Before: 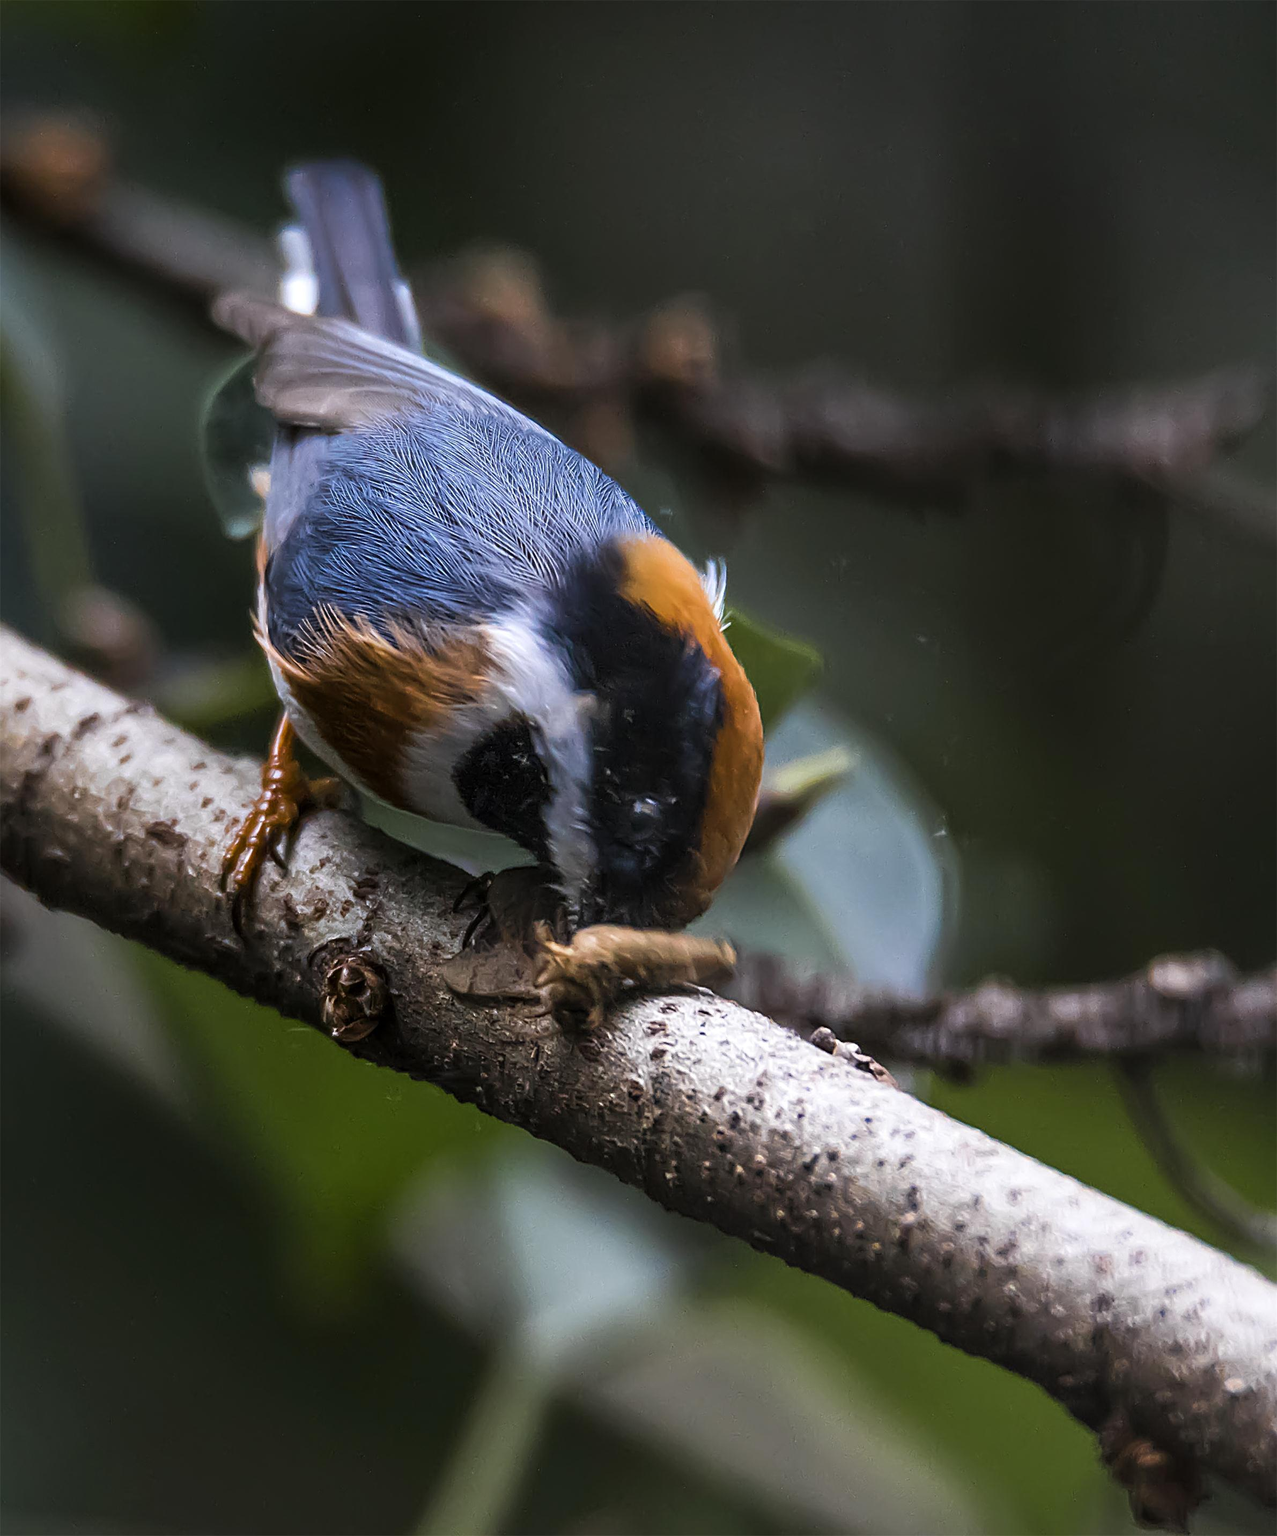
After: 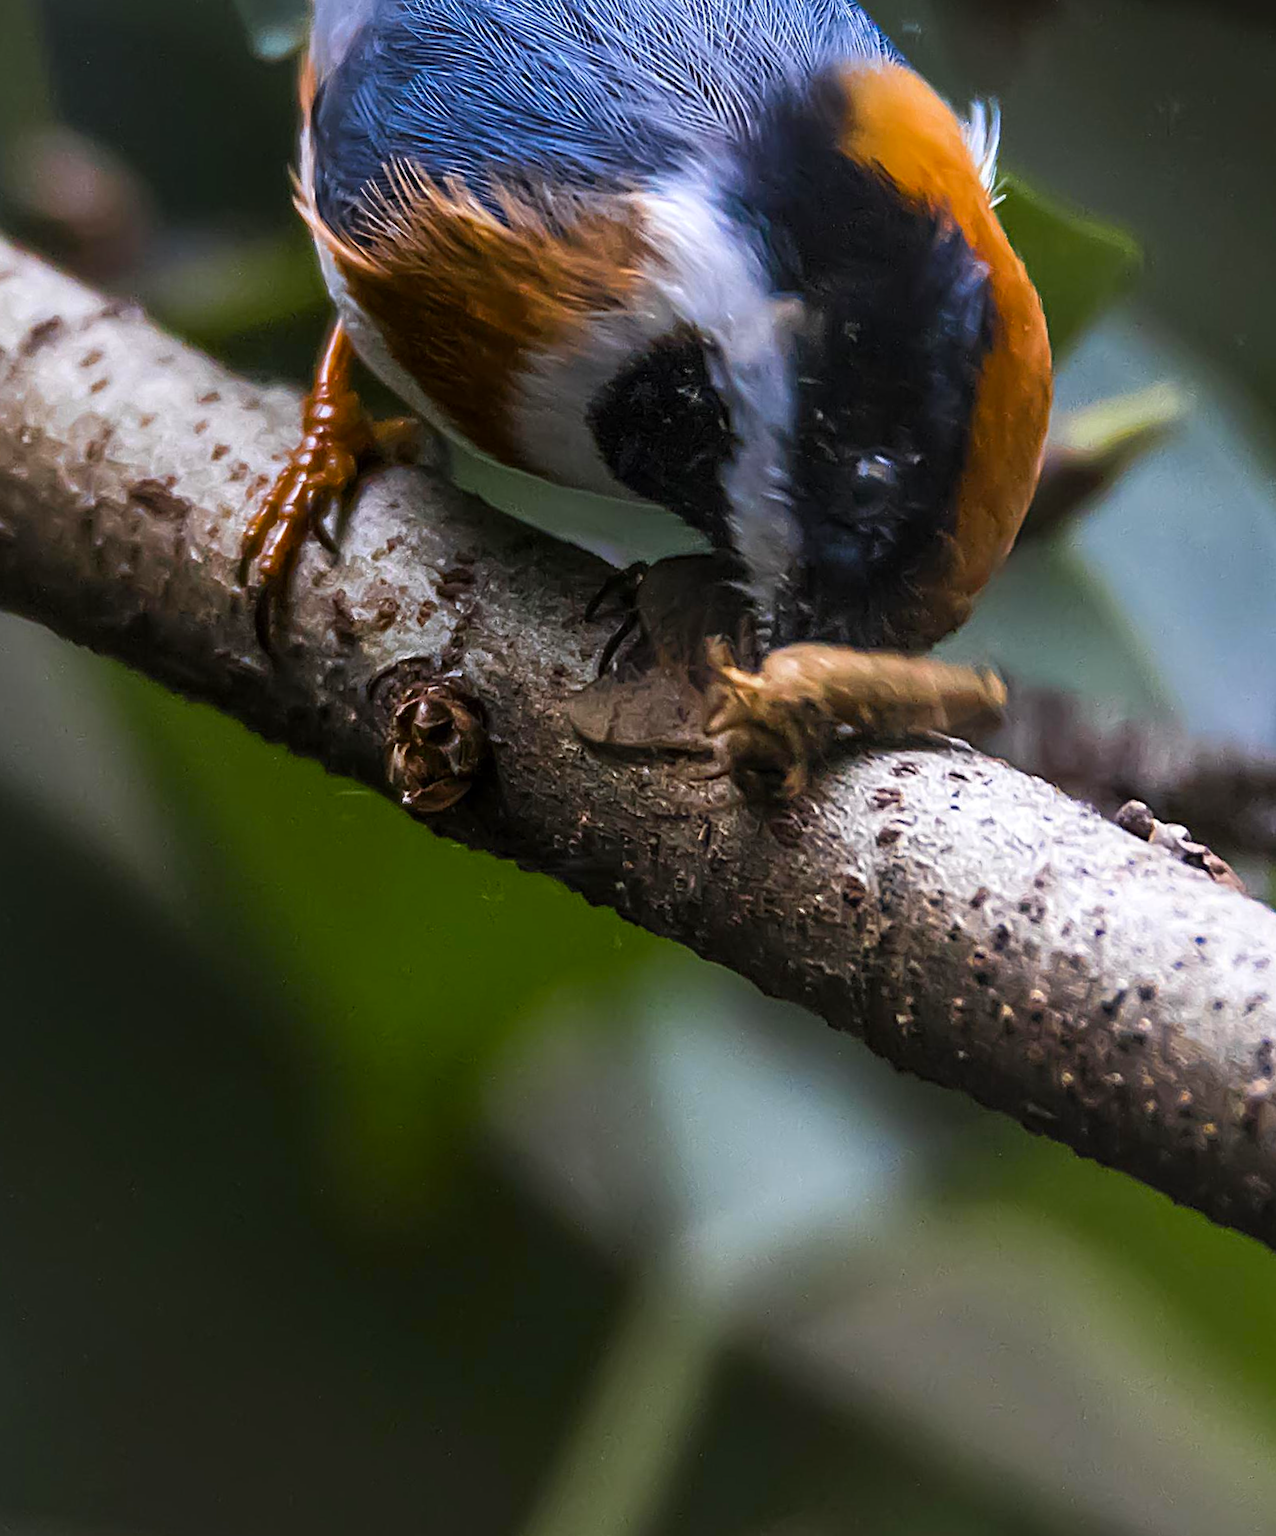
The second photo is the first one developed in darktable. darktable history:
color correction: saturation 1.32
crop and rotate: angle -0.82°, left 3.85%, top 31.828%, right 27.992%
